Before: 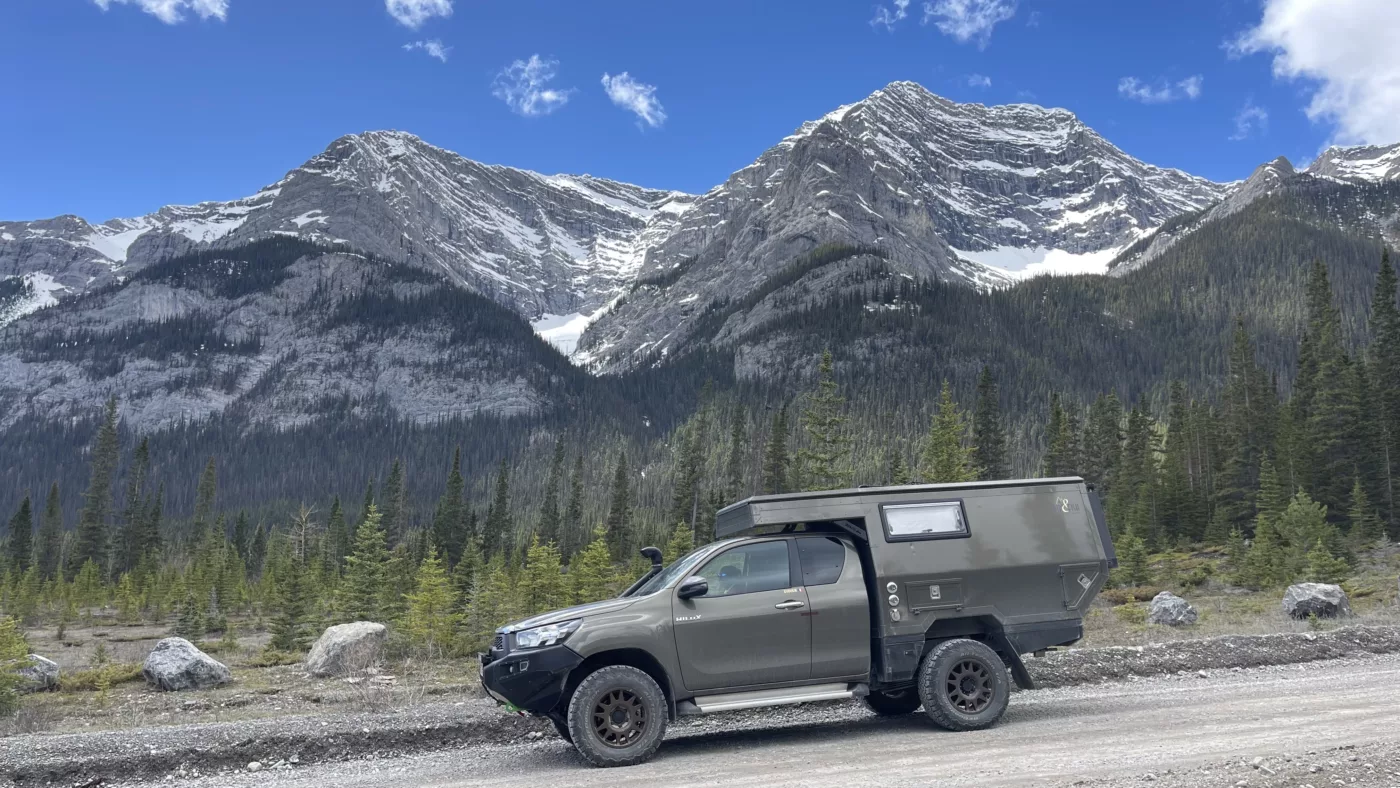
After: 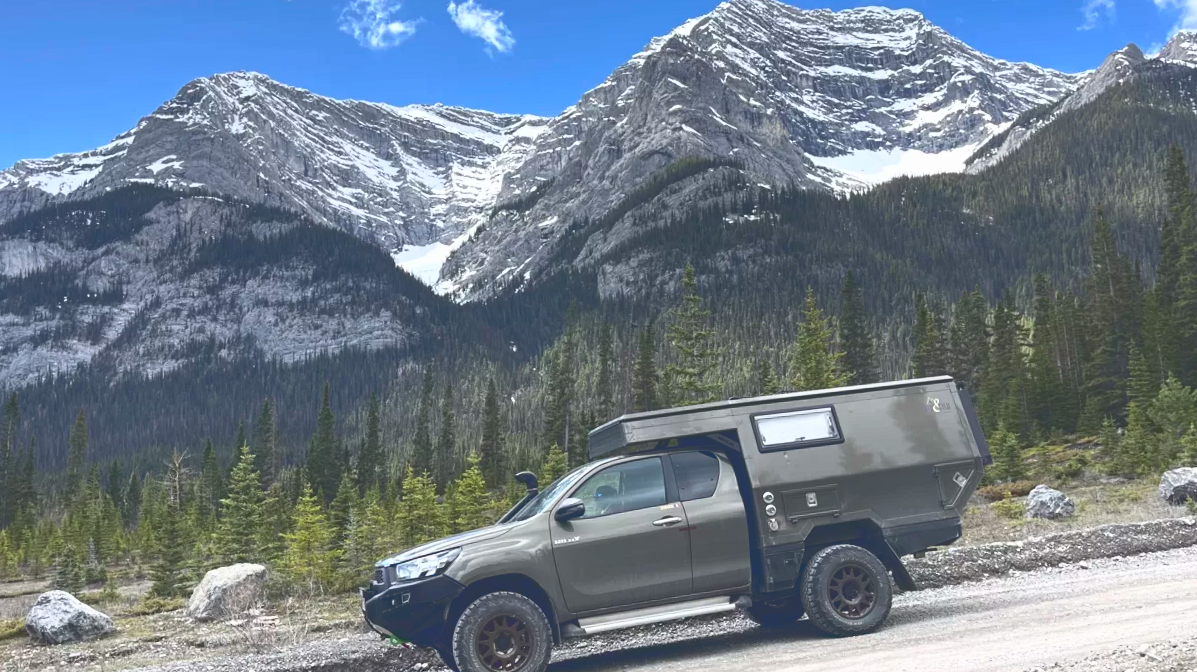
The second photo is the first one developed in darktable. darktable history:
base curve: curves: ch0 [(0, 0.036) (0.007, 0.037) (0.604, 0.887) (1, 1)]
crop and rotate: angle 3.47°, left 5.45%, top 5.699%
contrast equalizer: y [[0.514, 0.573, 0.581, 0.508, 0.5, 0.5], [0.5 ×6], [0.5 ×6], [0 ×6], [0 ×6]], mix -0.31
